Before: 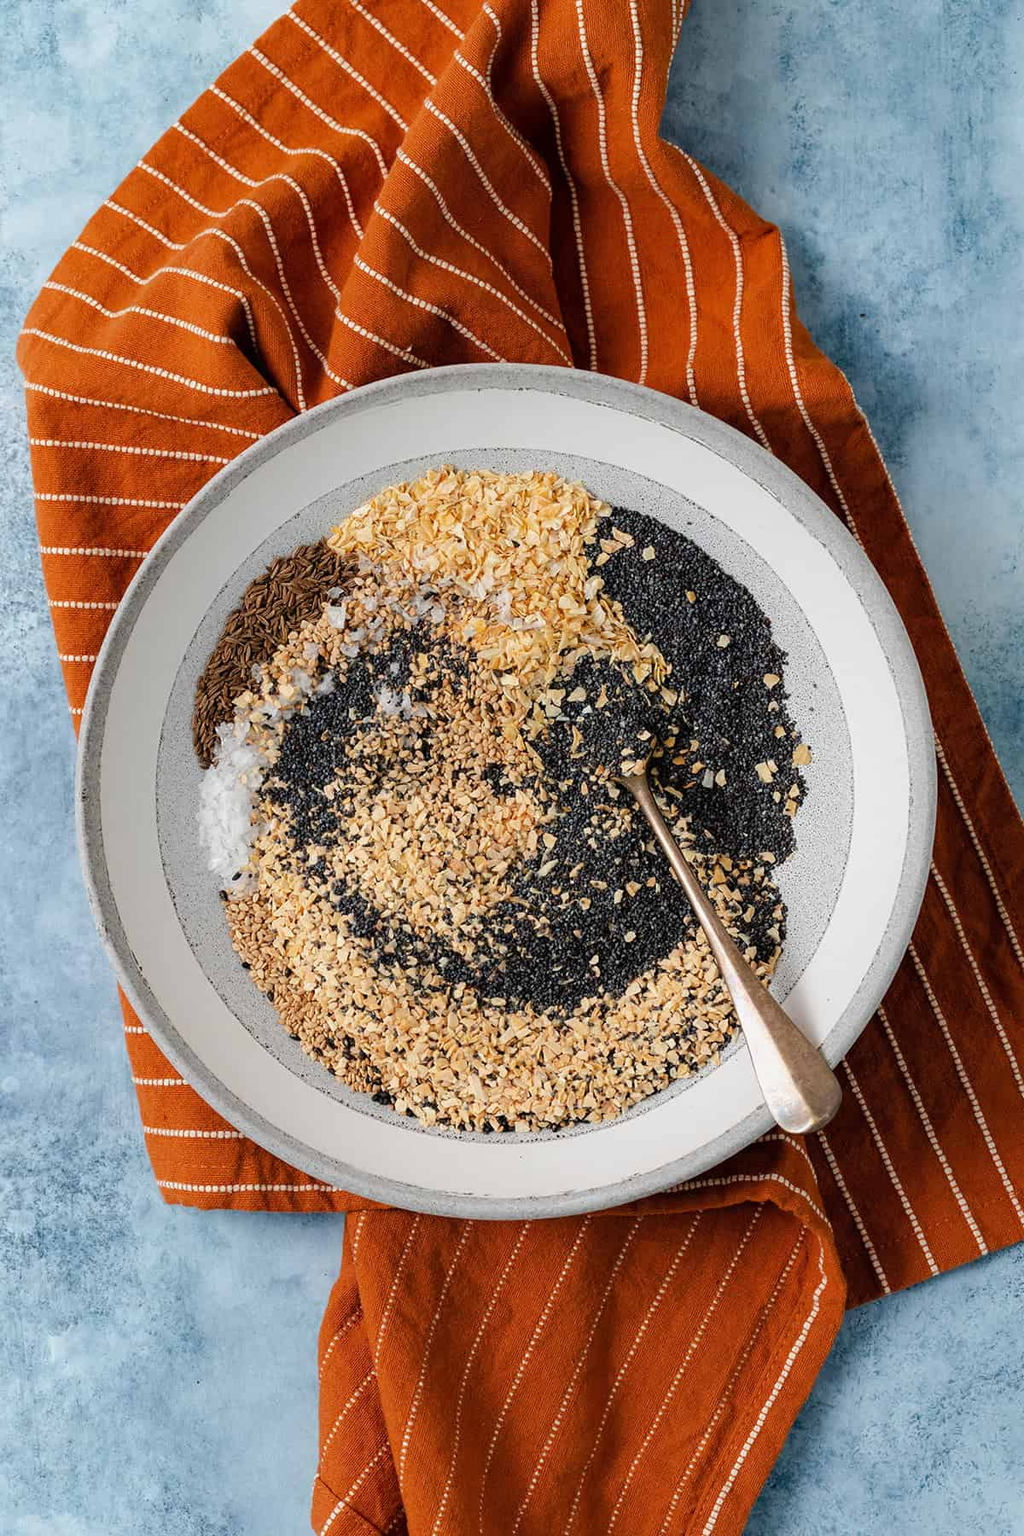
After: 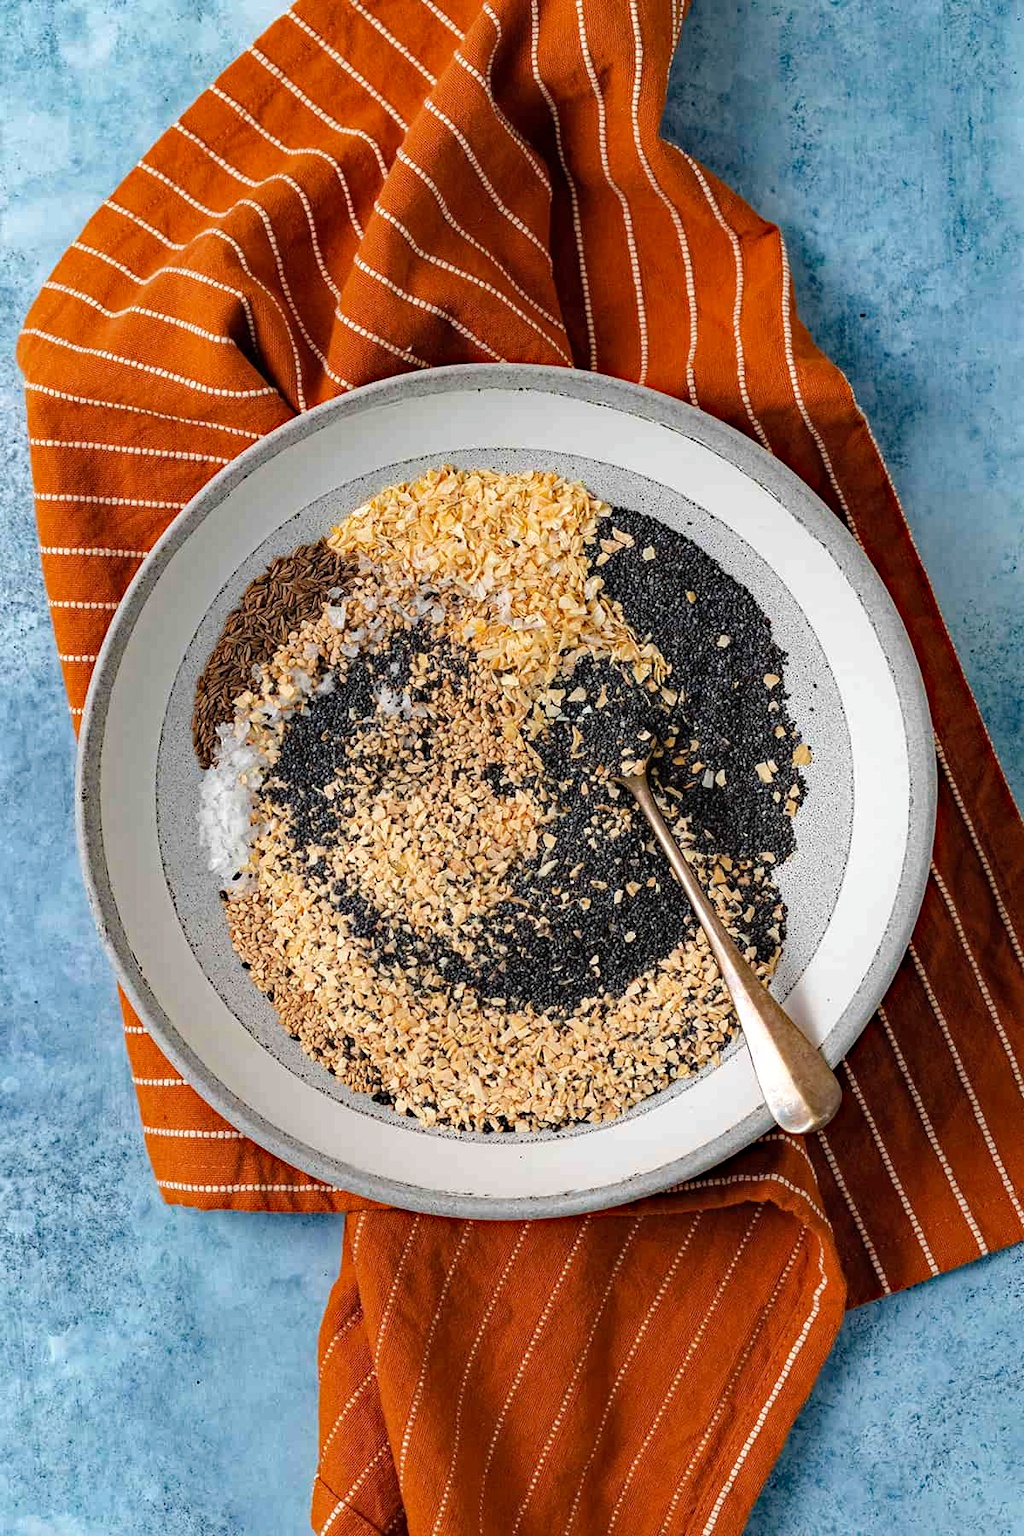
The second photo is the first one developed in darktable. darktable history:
exposure: exposure 0.154 EV, compensate exposure bias true, compensate highlight preservation false
haze removal: strength 0.508, distance 0.434, adaptive false
